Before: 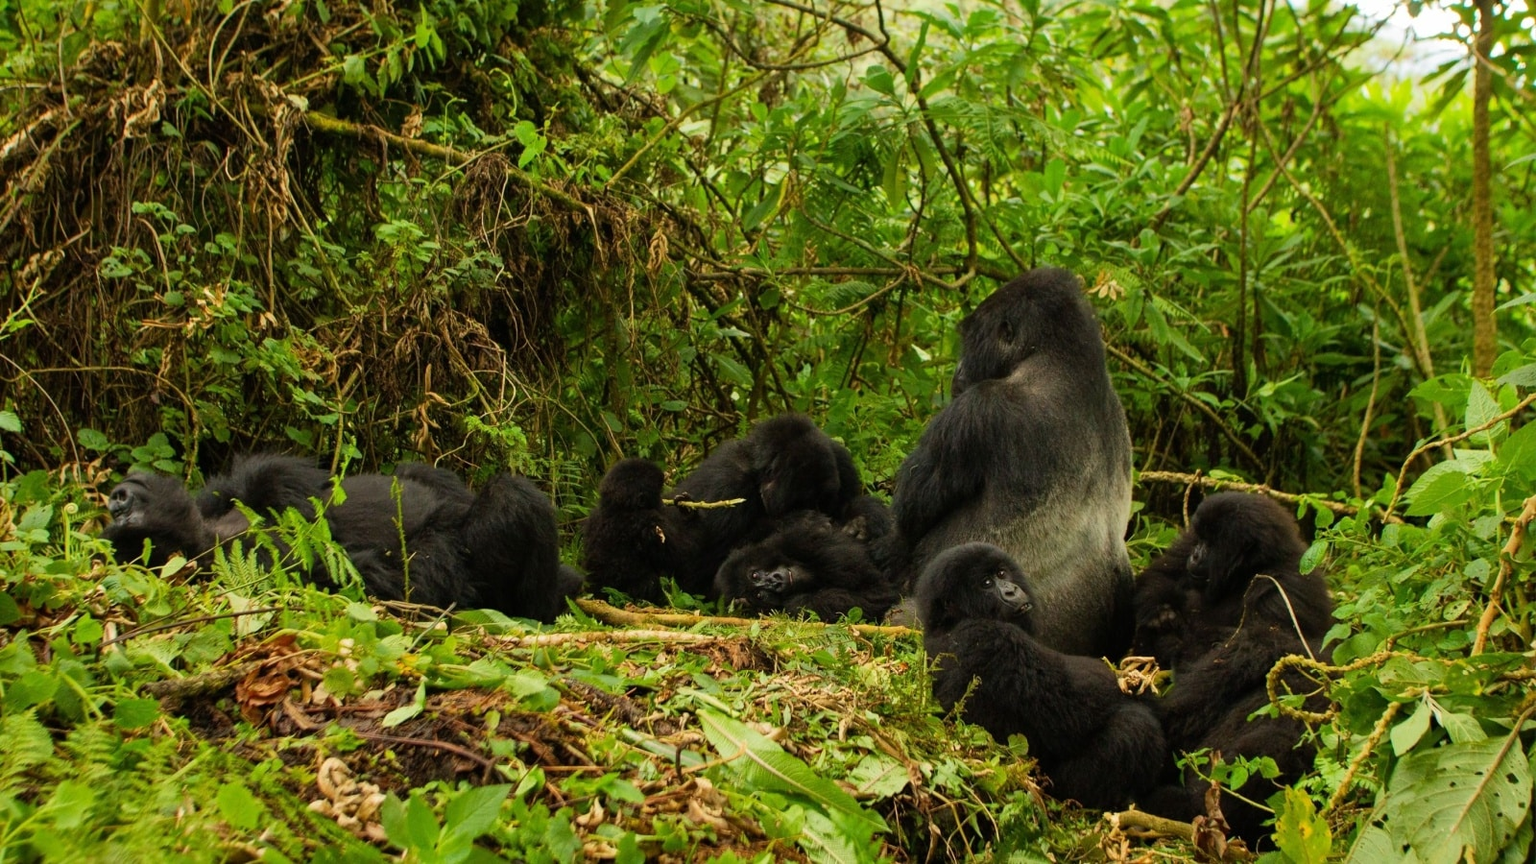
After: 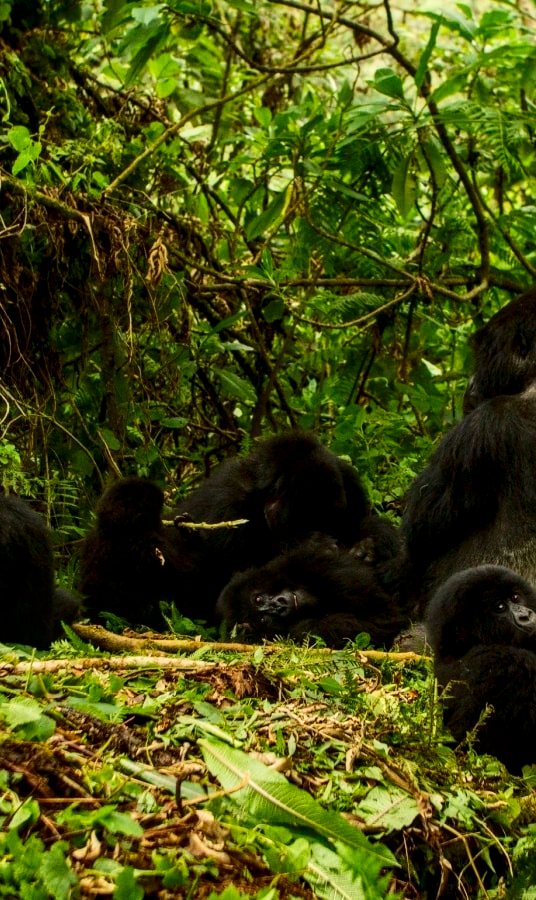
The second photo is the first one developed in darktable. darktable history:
contrast brightness saturation: contrast 0.199, brightness -0.107, saturation 0.102
crop: left 33.017%, right 33.445%
local contrast: detail 130%
